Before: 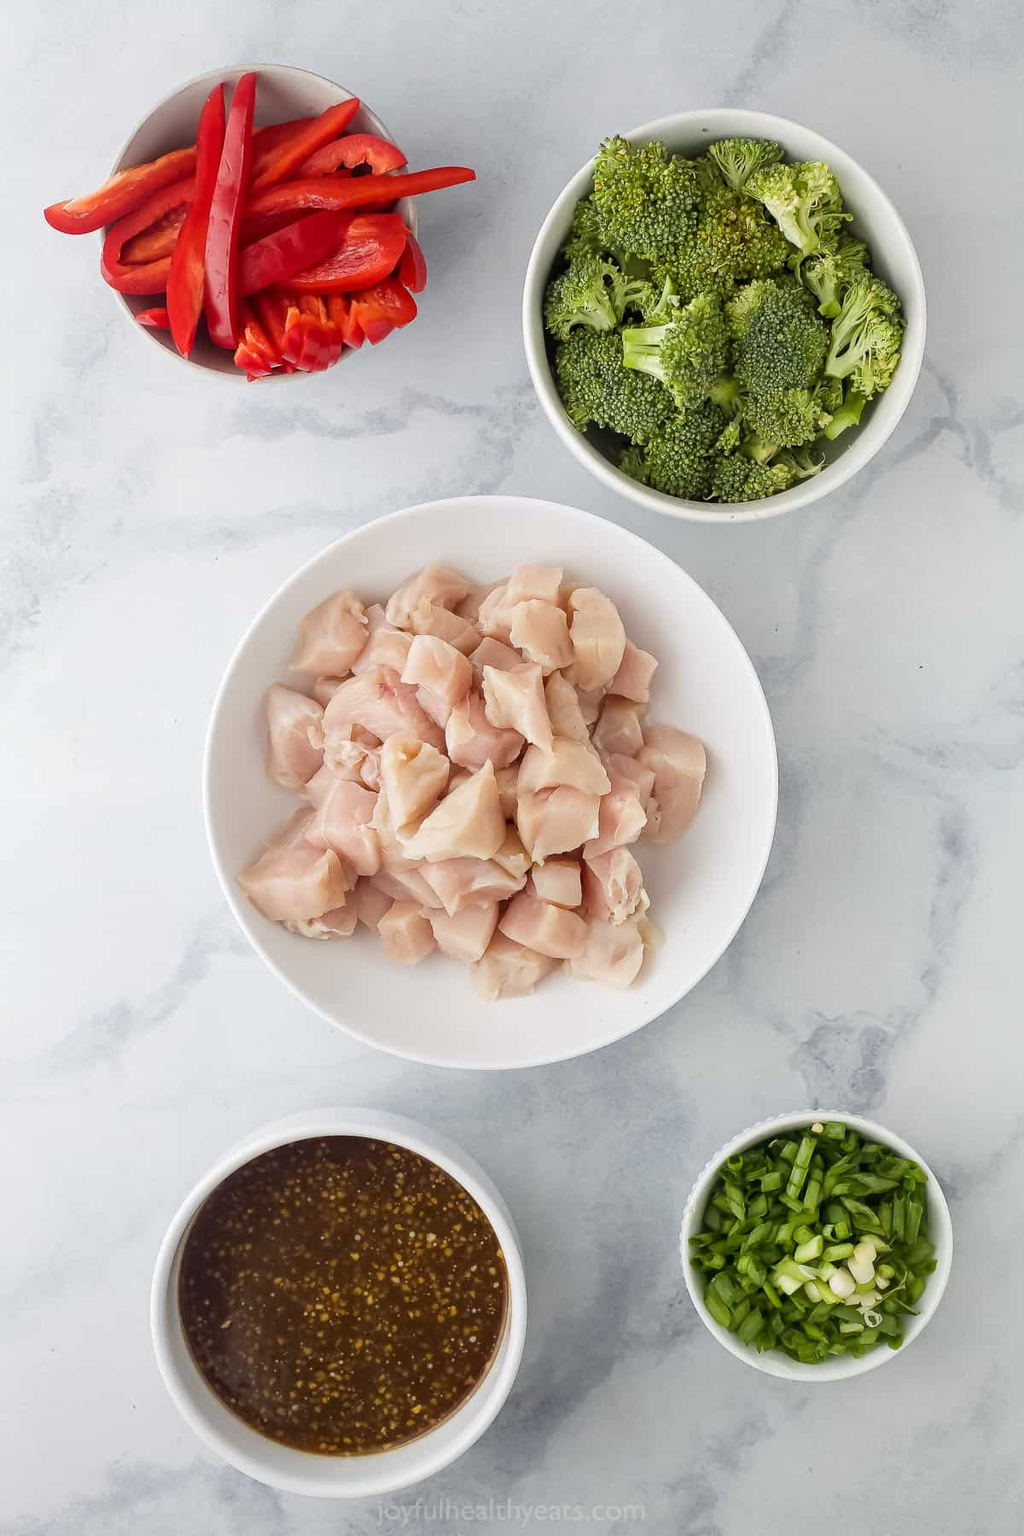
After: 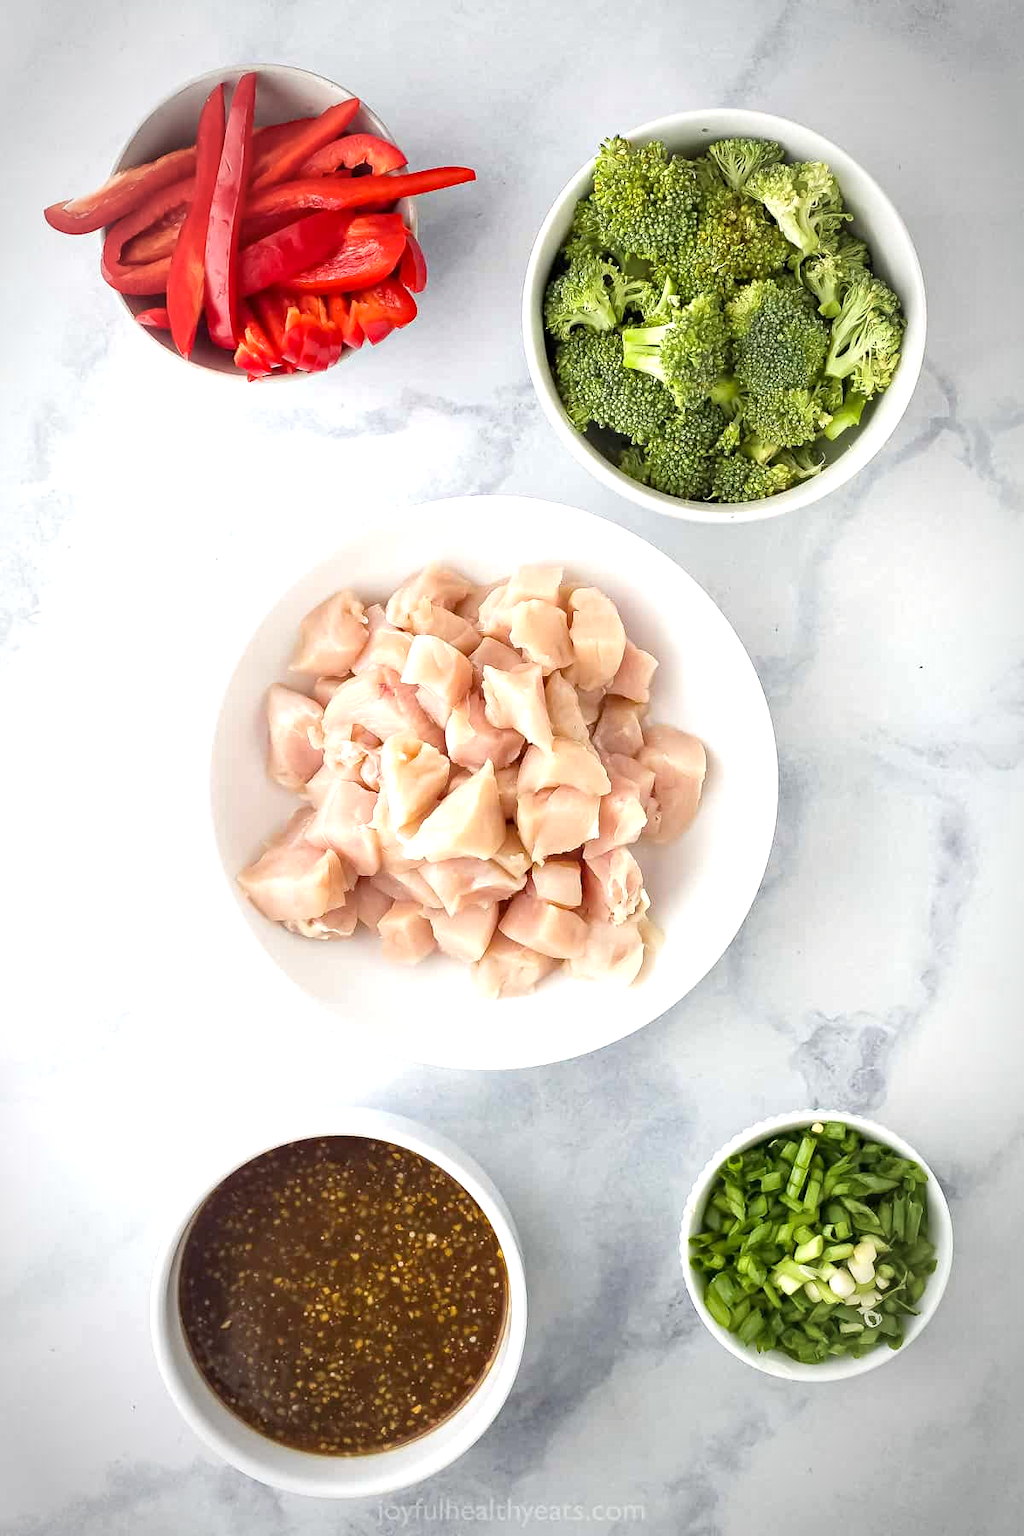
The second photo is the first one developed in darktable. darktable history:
vignetting: automatic ratio true
haze removal: compatibility mode true, adaptive false
exposure: black level correction 0, exposure 0.7 EV, compensate highlight preservation false
